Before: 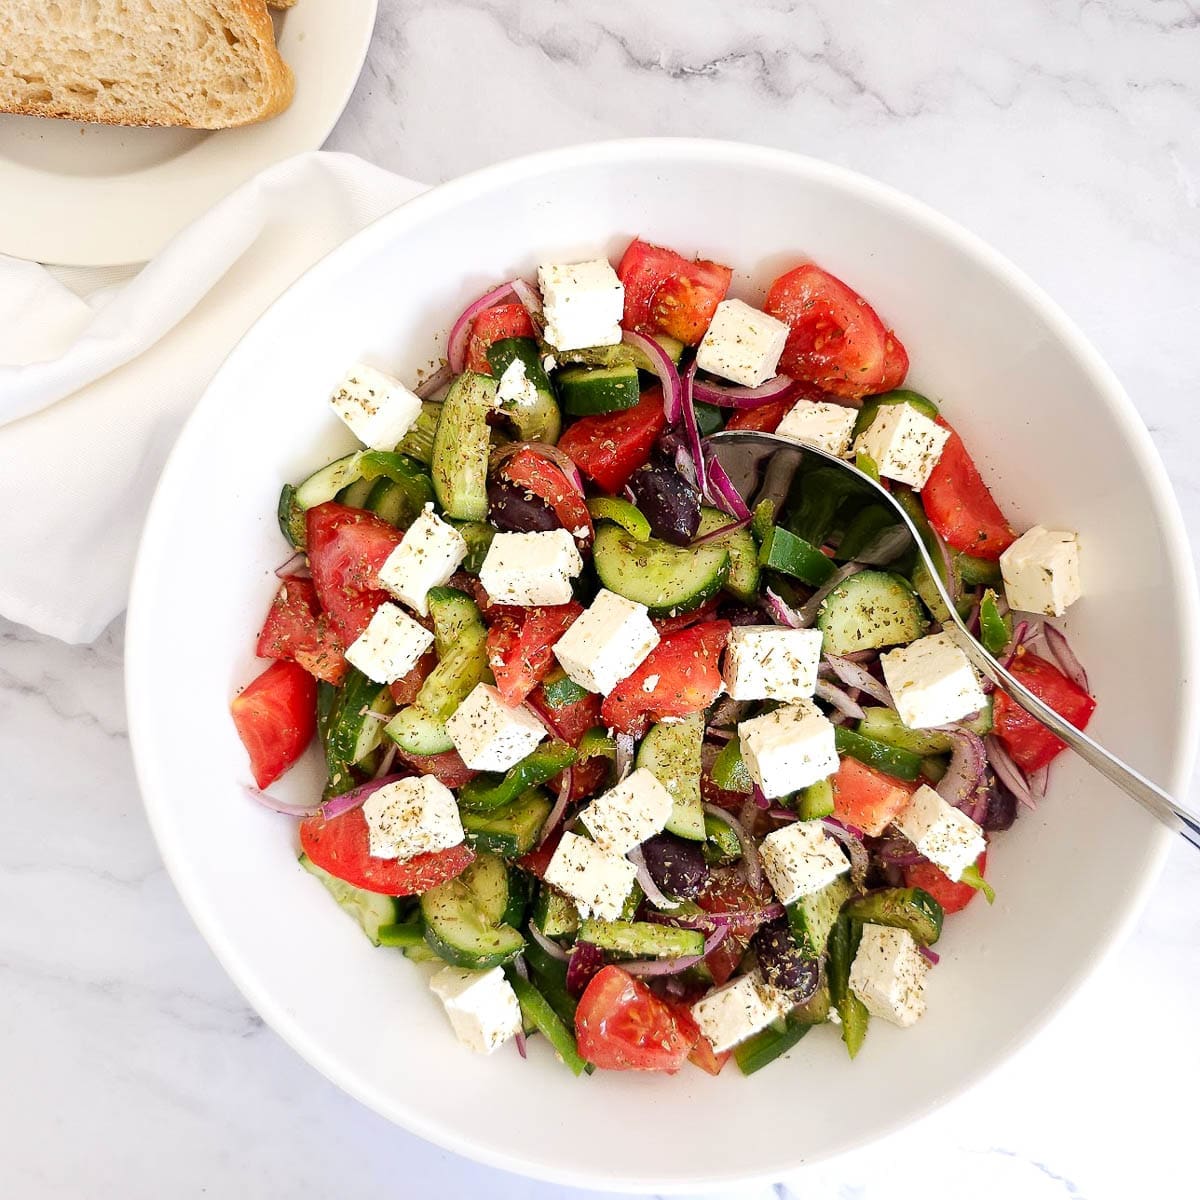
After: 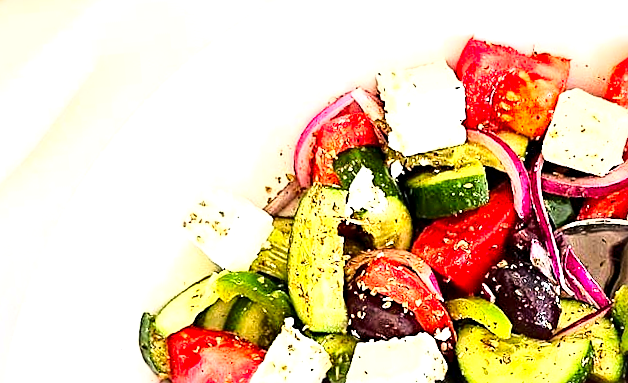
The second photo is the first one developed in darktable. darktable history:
rotate and perspective: rotation -5°, crop left 0.05, crop right 0.952, crop top 0.11, crop bottom 0.89
crop: left 10.121%, top 10.631%, right 36.218%, bottom 51.526%
color contrast: green-magenta contrast 1.2, blue-yellow contrast 1.2
base curve: curves: ch0 [(0, 0) (0.028, 0.03) (0.121, 0.232) (0.46, 0.748) (0.859, 0.968) (1, 1)]
contrast brightness saturation: contrast 0.08, saturation 0.02
sharpen: radius 3.025, amount 0.757
exposure: exposure 0.722 EV, compensate highlight preservation false
local contrast: mode bilateral grid, contrast 50, coarseness 50, detail 150%, midtone range 0.2
